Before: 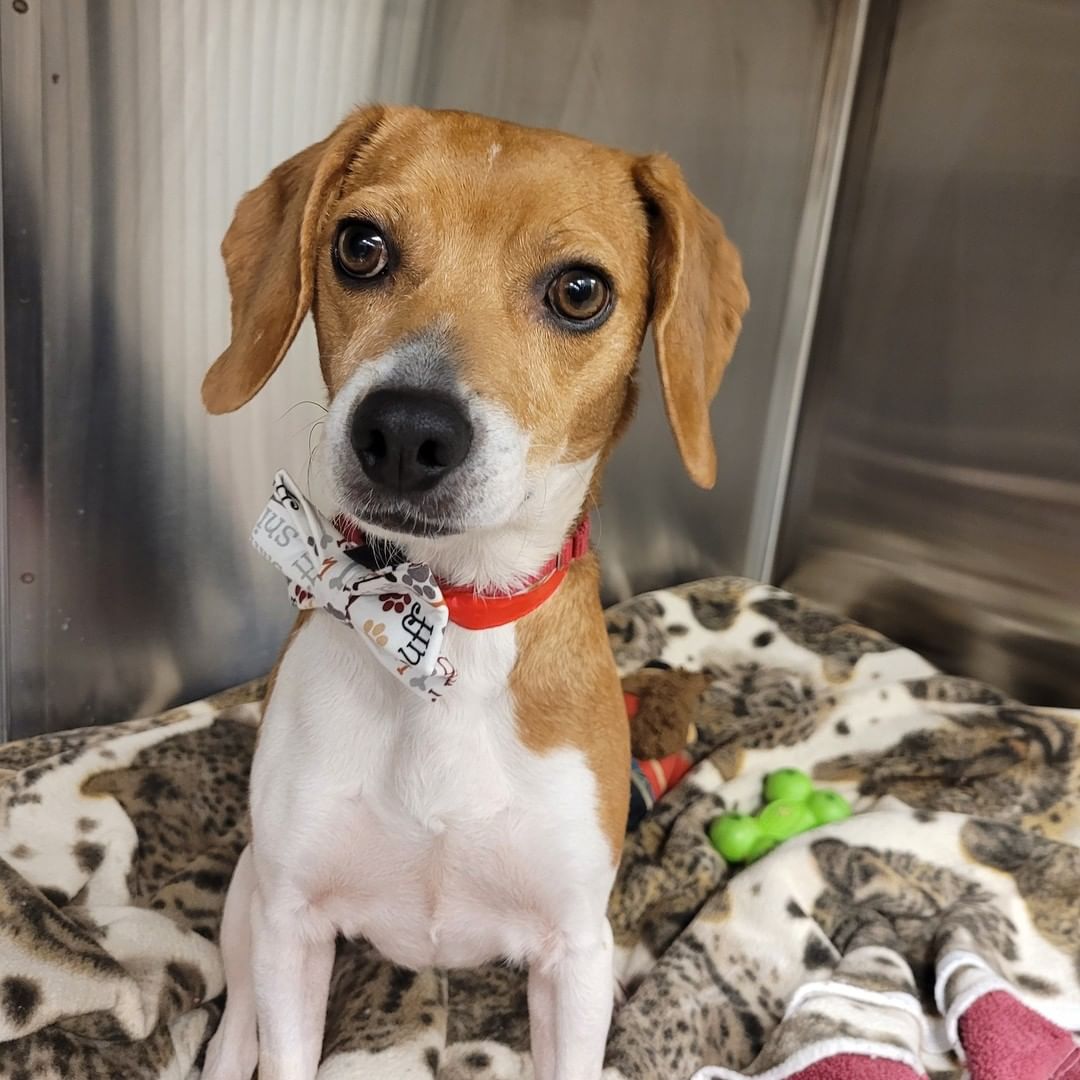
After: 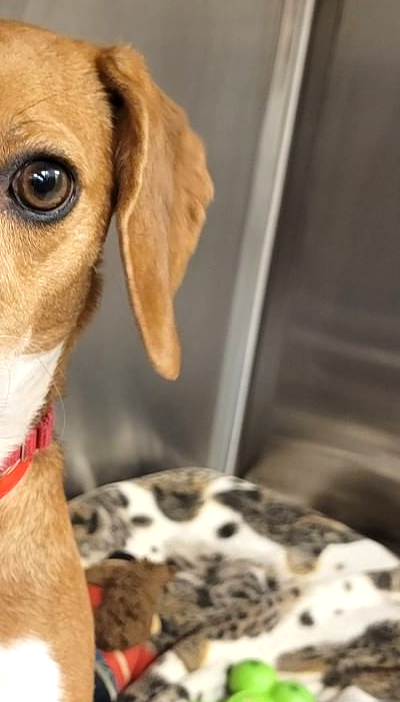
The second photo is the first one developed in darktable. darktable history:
exposure: black level correction 0.001, exposure 0.499 EV, compensate exposure bias true, compensate highlight preservation false
crop and rotate: left 49.66%, top 10.127%, right 13.243%, bottom 24.788%
